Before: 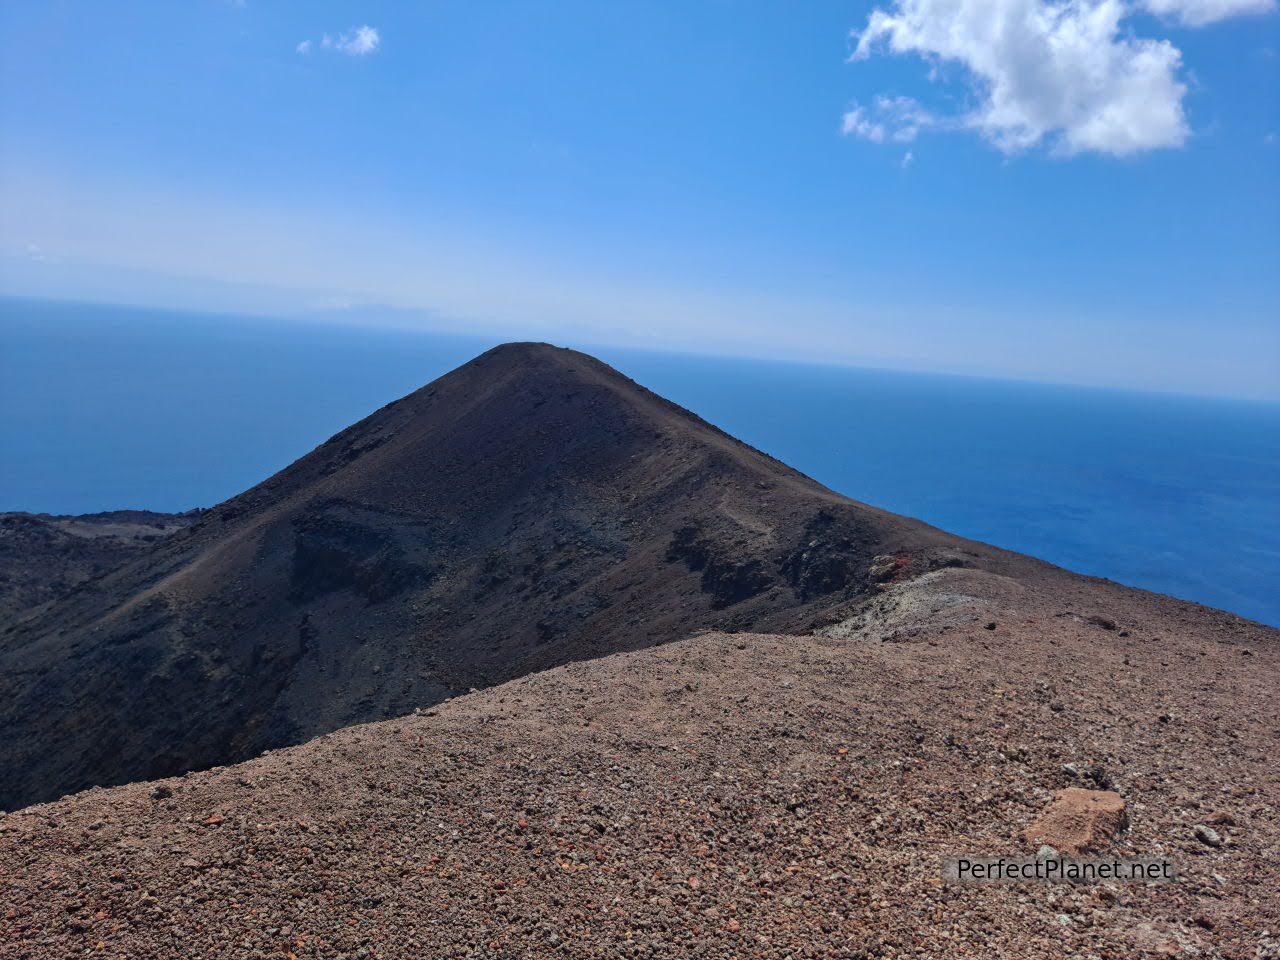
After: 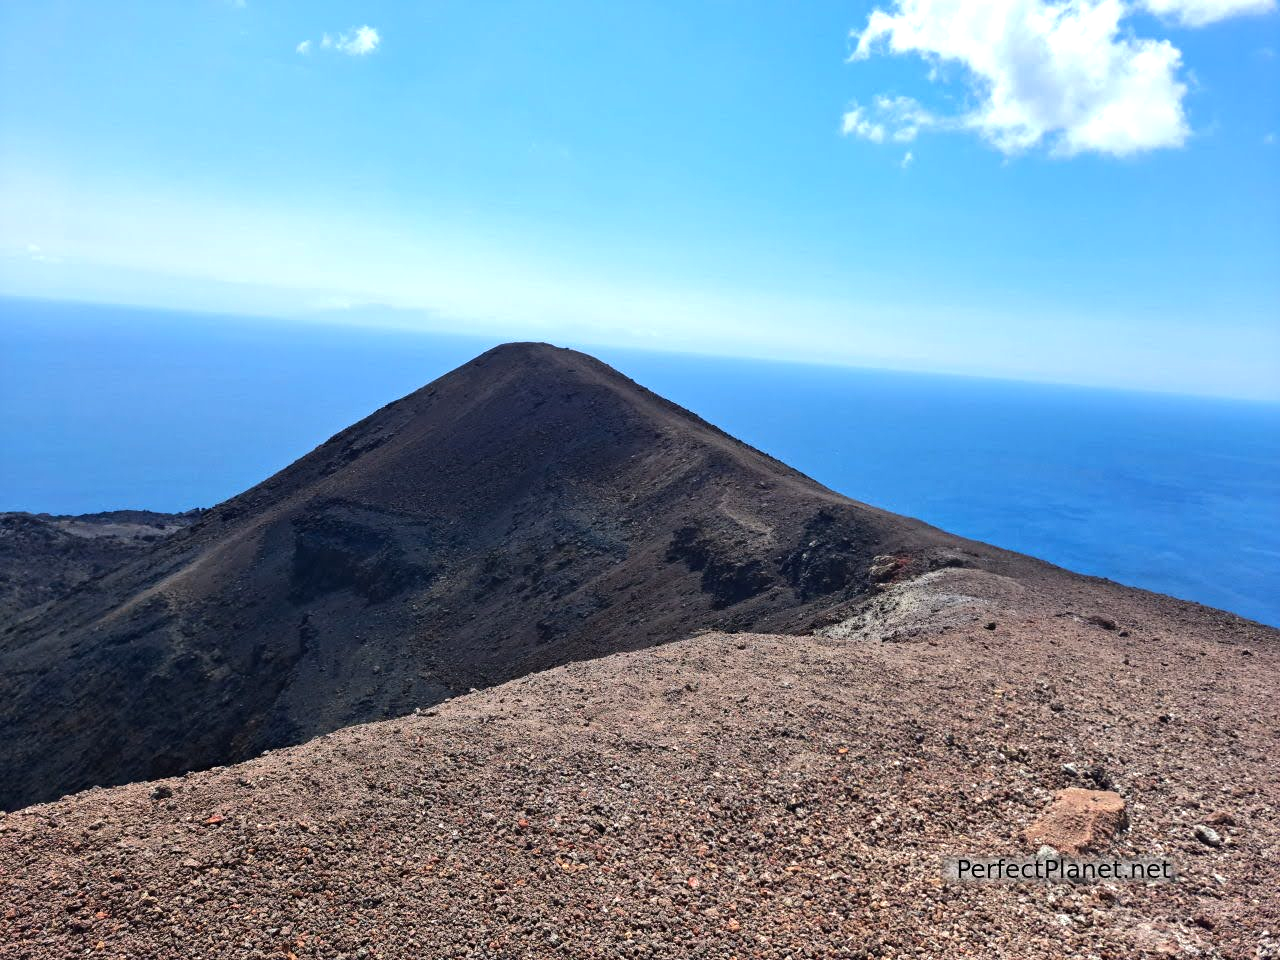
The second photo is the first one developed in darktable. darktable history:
tone equalizer: -8 EV -0.417 EV, -7 EV -0.389 EV, -6 EV -0.333 EV, -5 EV -0.222 EV, -3 EV 0.222 EV, -2 EV 0.333 EV, -1 EV 0.389 EV, +0 EV 0.417 EV, edges refinement/feathering 500, mask exposure compensation -1.57 EV, preserve details no
exposure: black level correction 0.001, exposure 0.5 EV, compensate exposure bias true, compensate highlight preservation false
